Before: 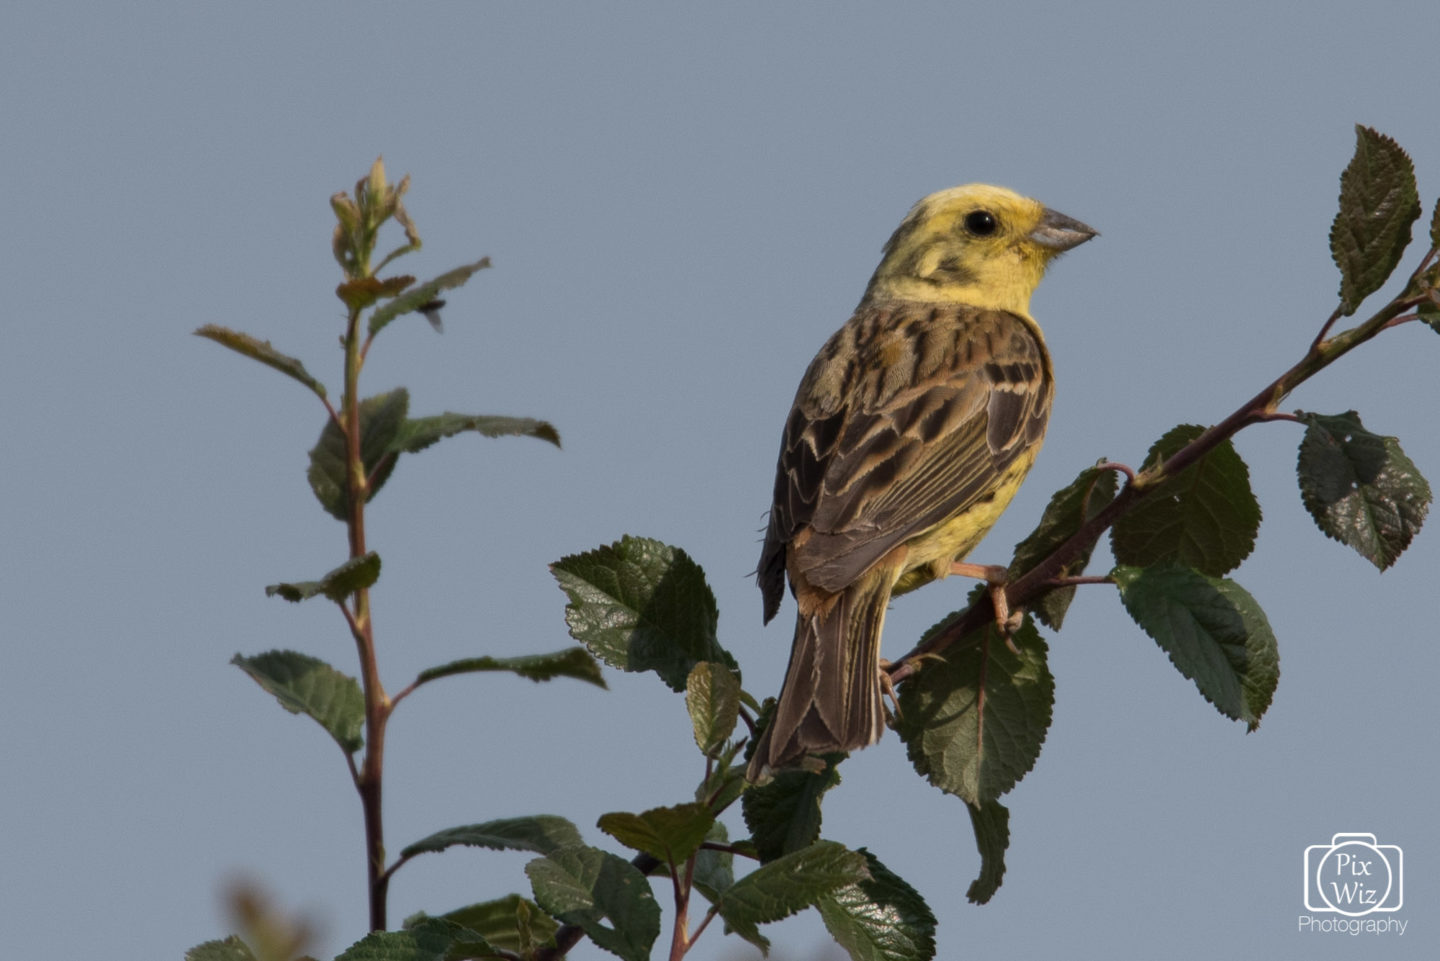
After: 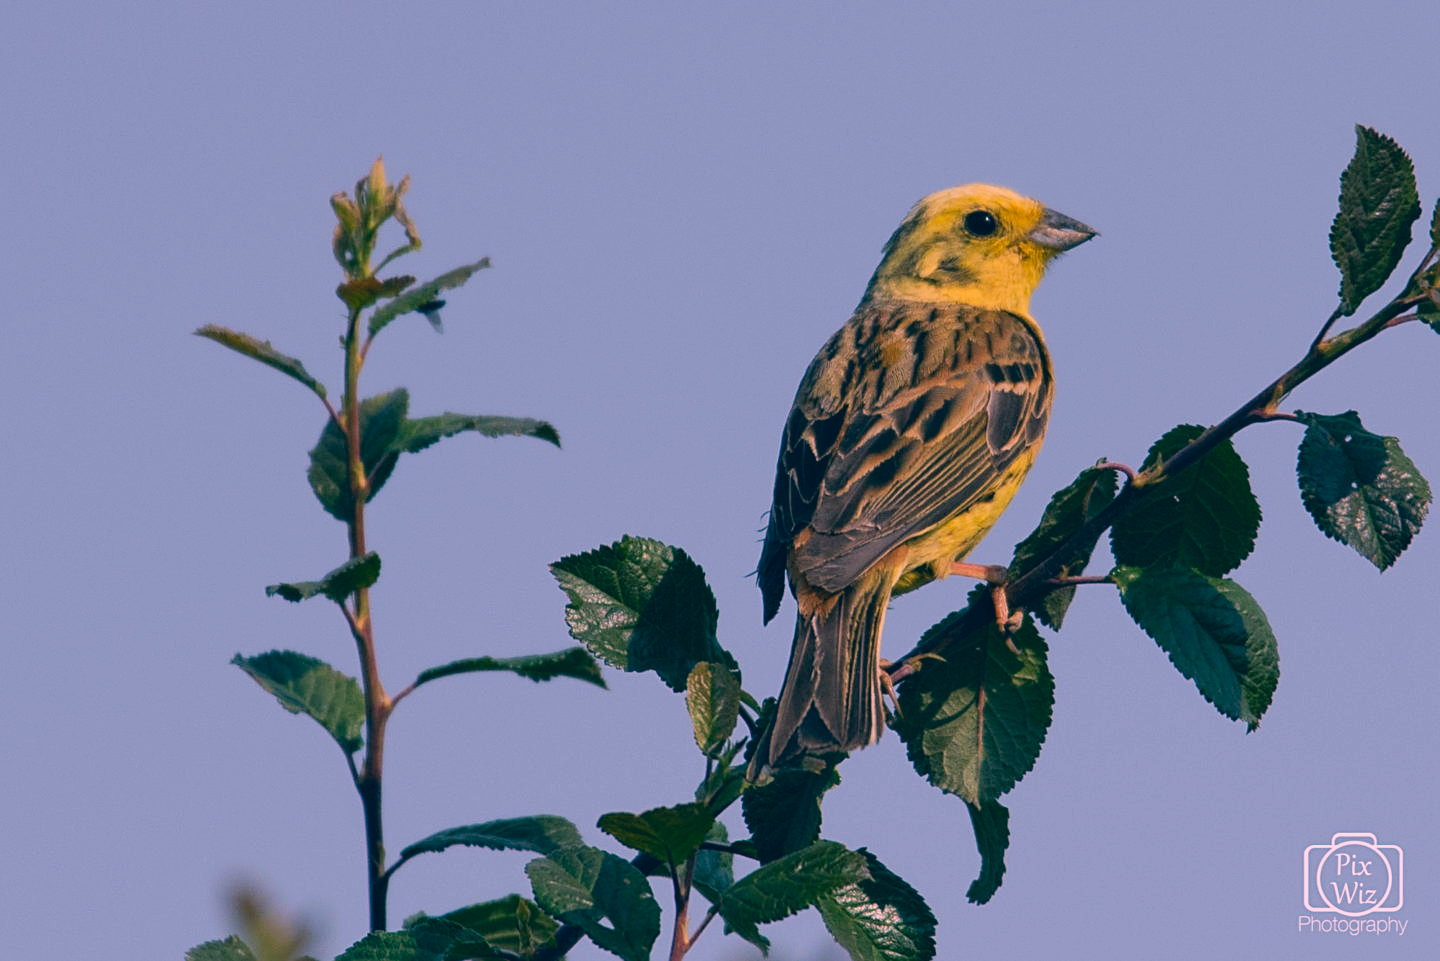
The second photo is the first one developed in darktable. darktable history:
color correction: highlights a* 17.3, highlights b* 0.305, shadows a* -14.91, shadows b* -14.66, saturation 1.54
exposure: exposure 0.201 EV, compensate highlight preservation false
sharpen: on, module defaults
filmic rgb: black relative exposure -8.02 EV, white relative exposure 3.94 EV, hardness 4.22, contrast in shadows safe
